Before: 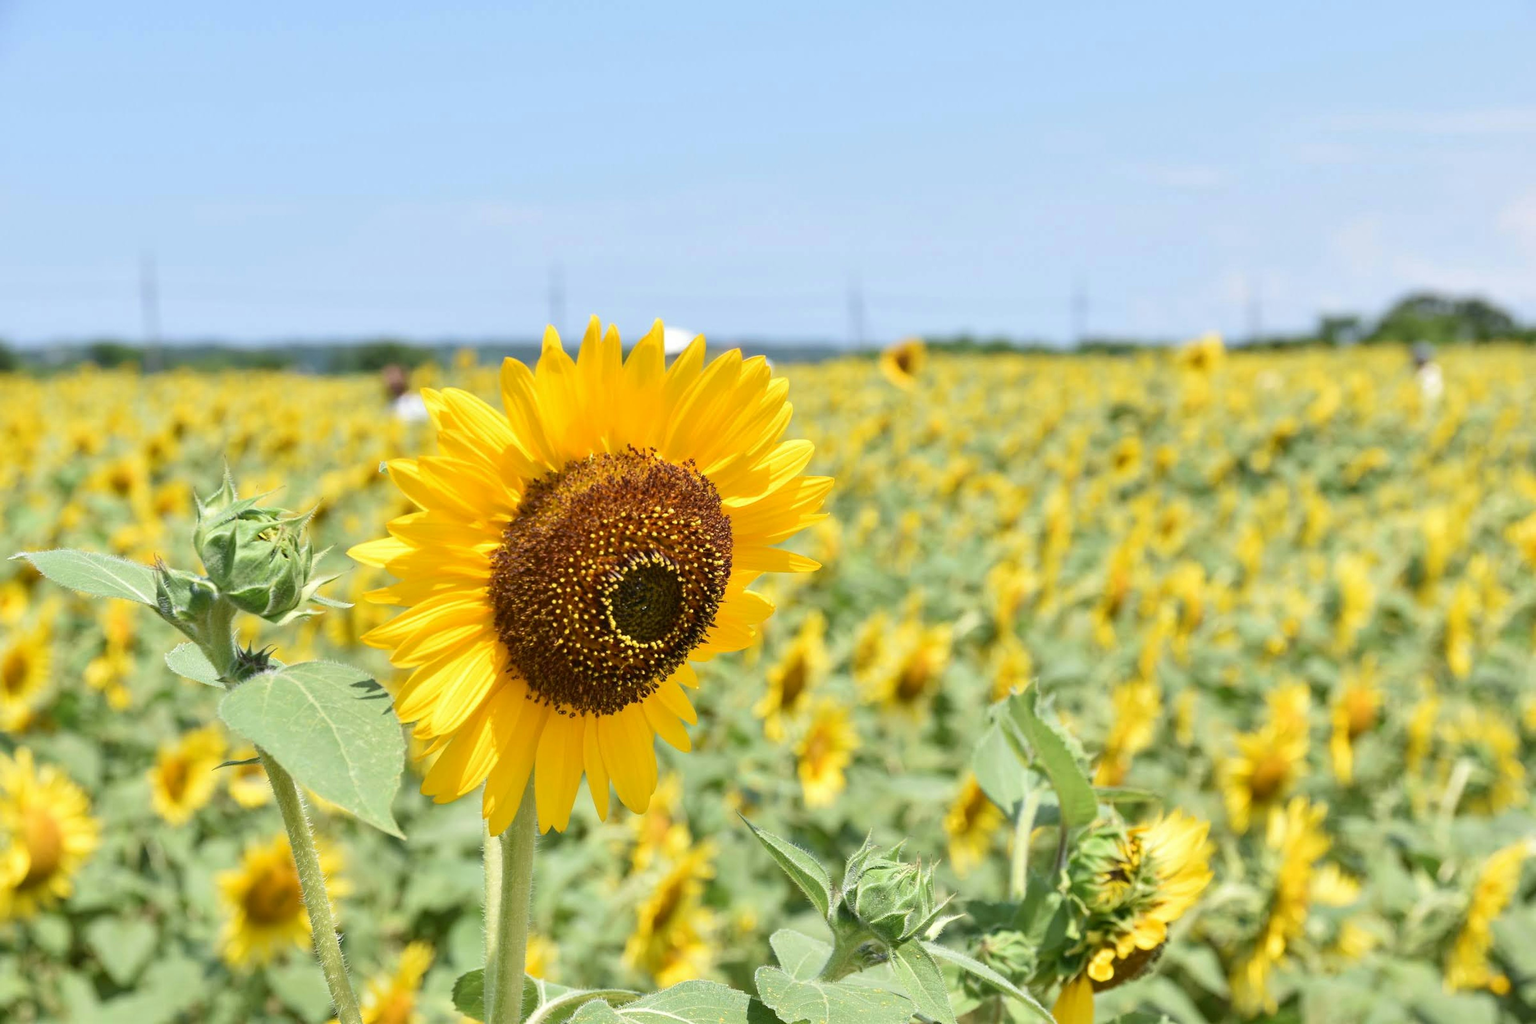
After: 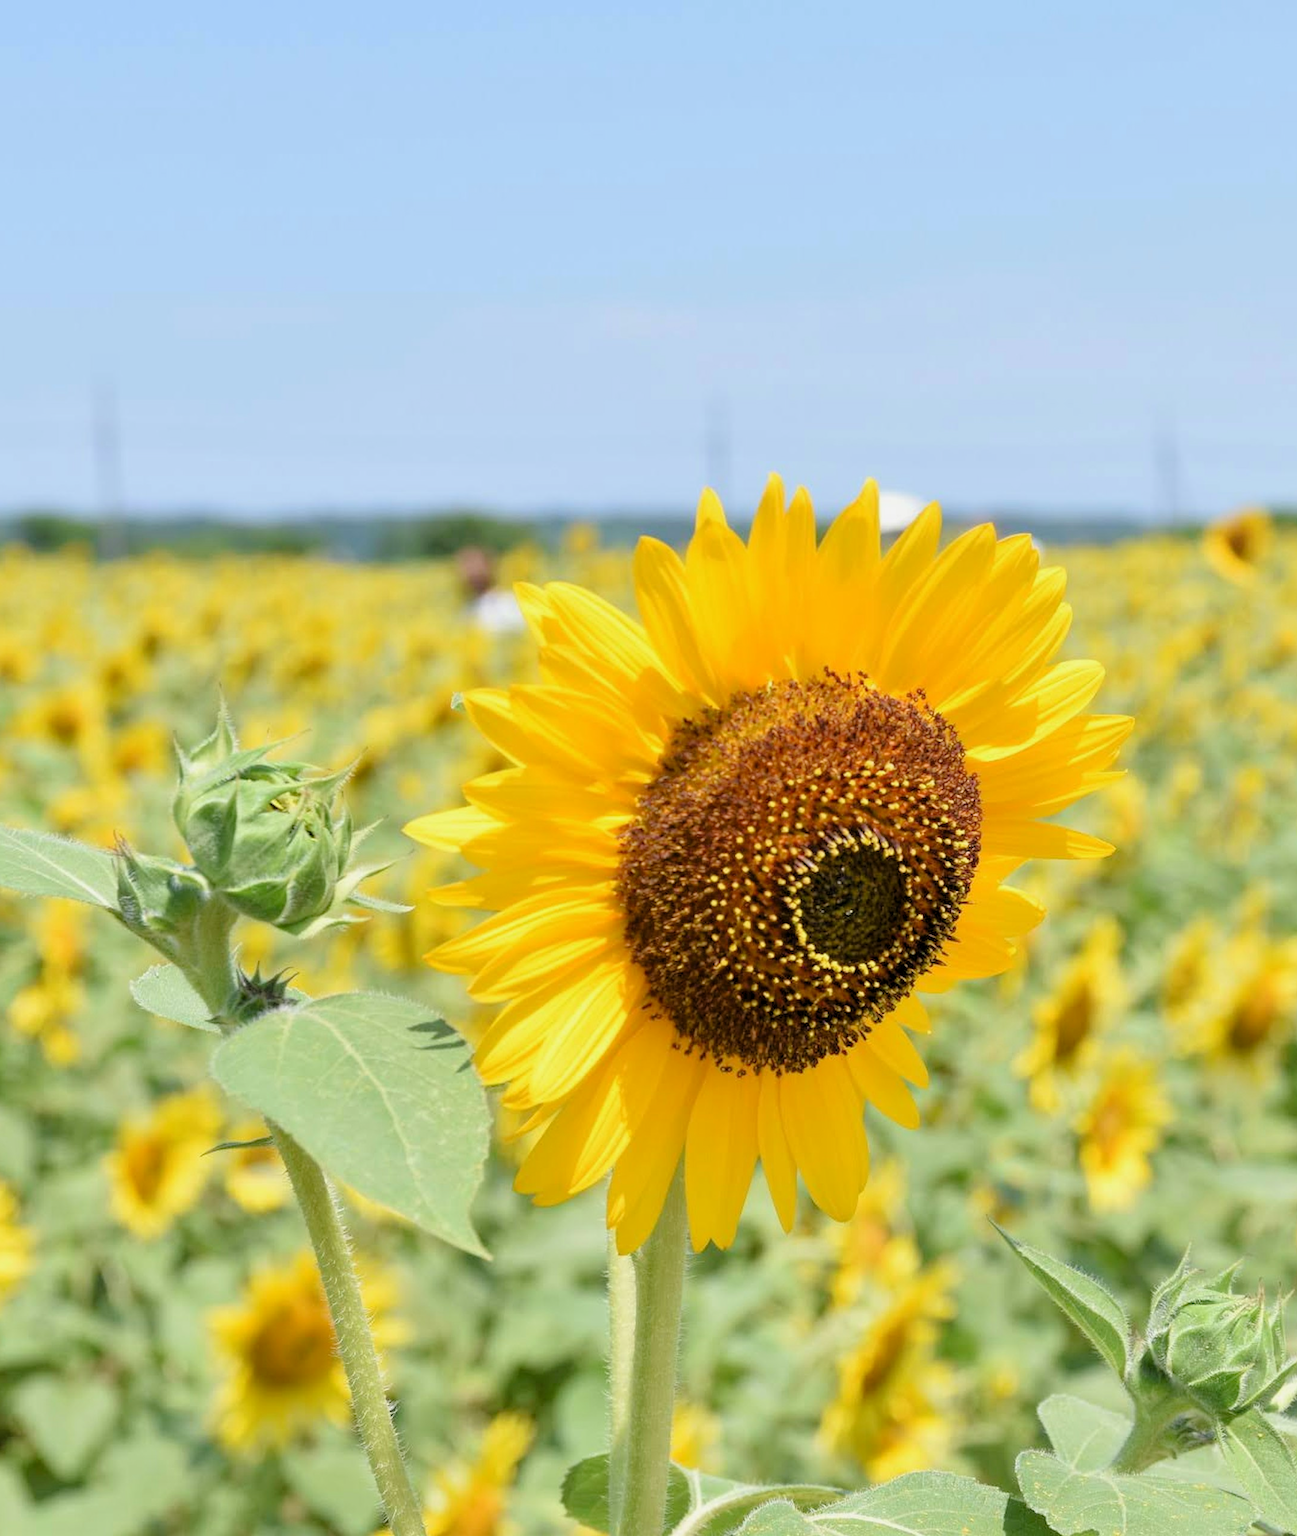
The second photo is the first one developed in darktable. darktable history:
crop: left 5.114%, right 38.589%
tone curve: curves: ch0 [(0.047, 0) (0.292, 0.352) (0.657, 0.678) (1, 0.958)], color space Lab, linked channels, preserve colors none
